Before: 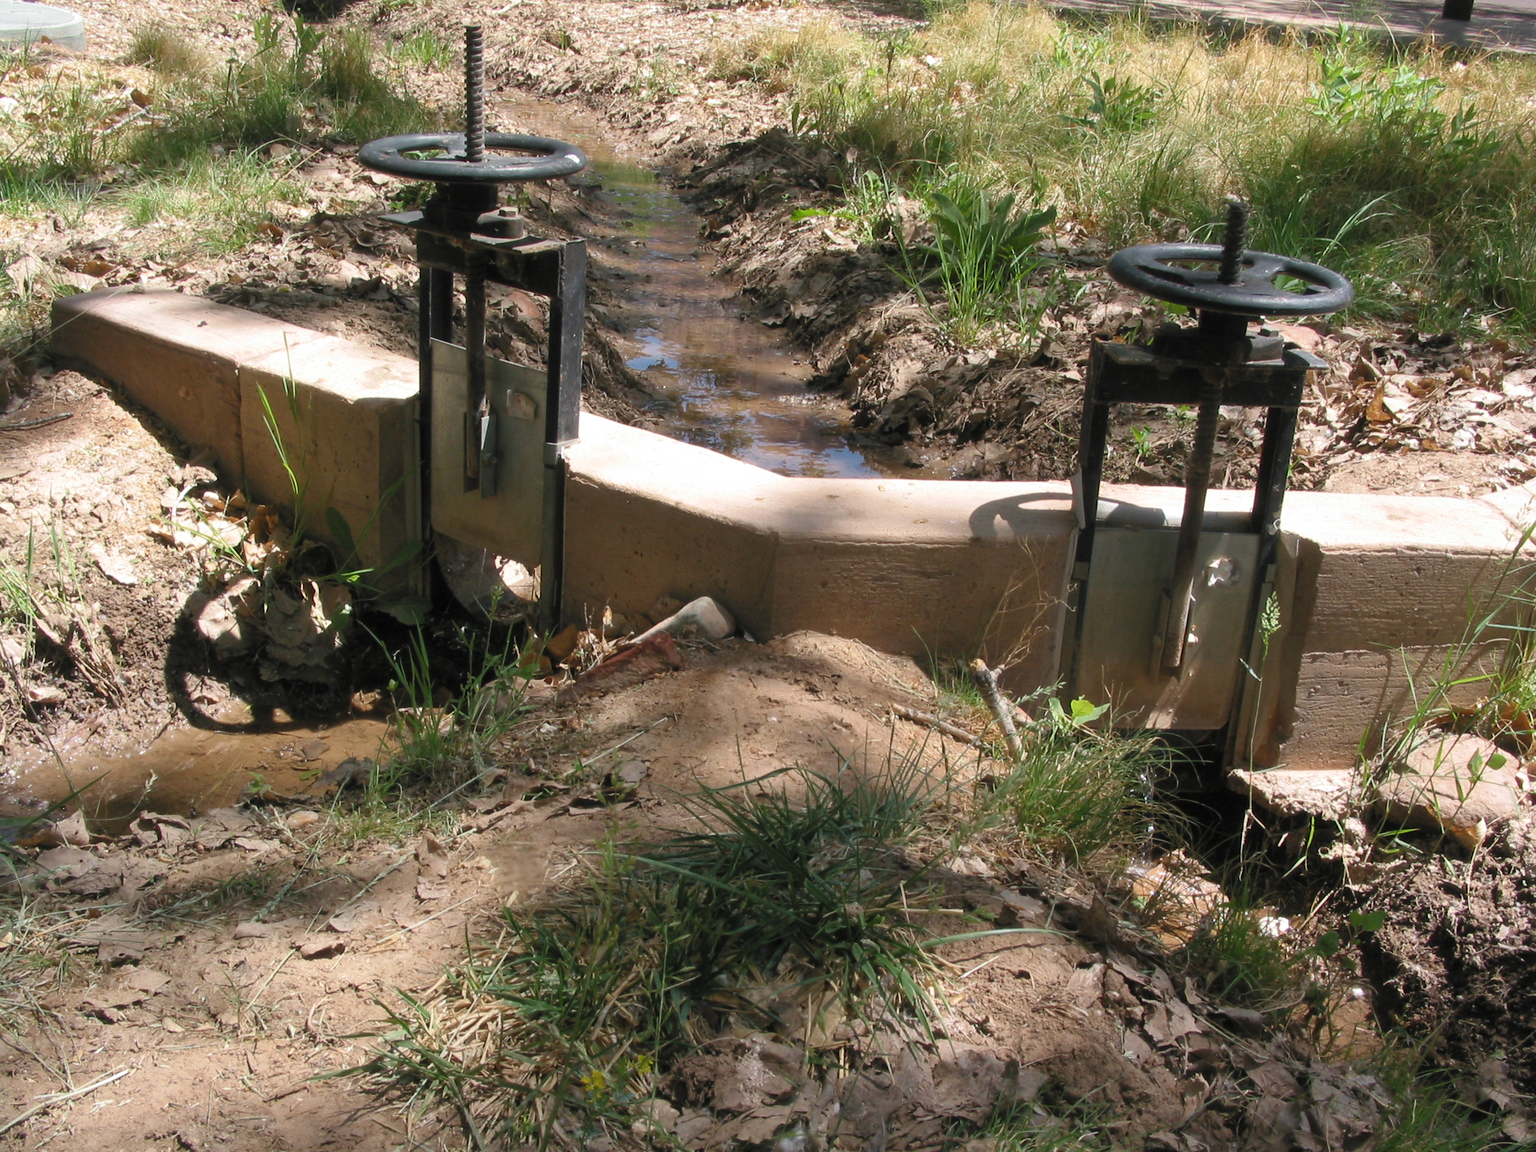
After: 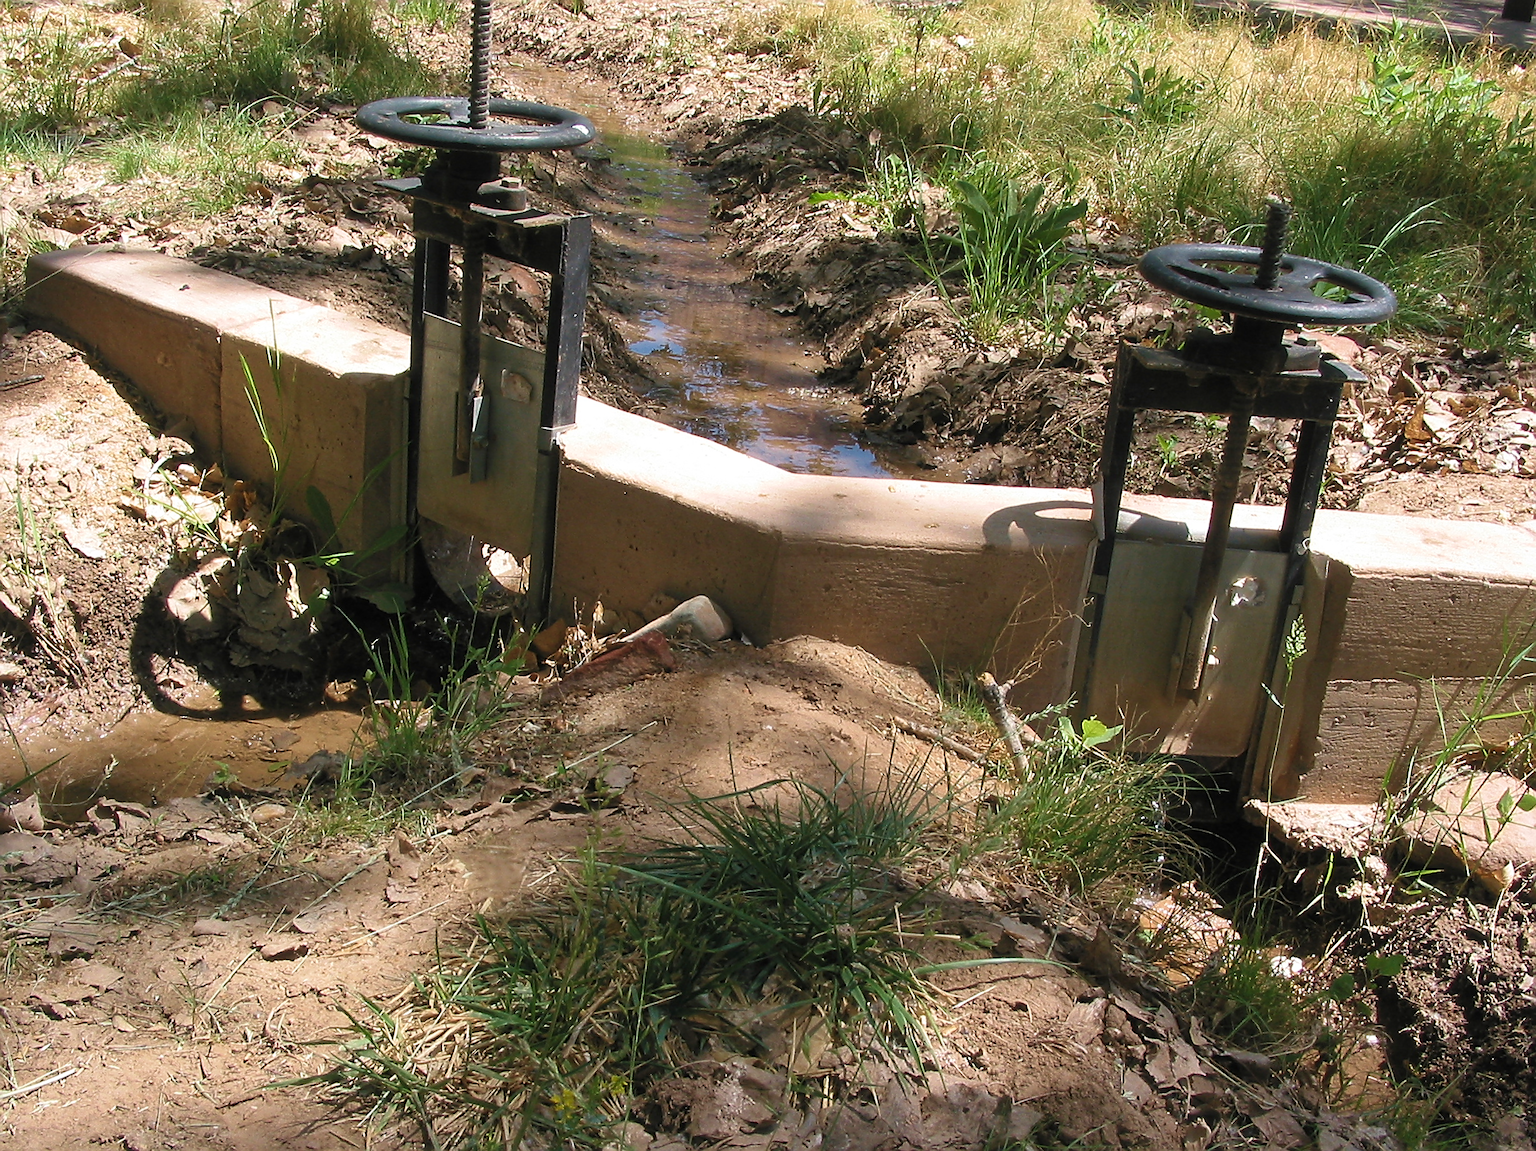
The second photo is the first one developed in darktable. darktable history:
velvia: on, module defaults
sharpen: radius 1.352, amount 1.261, threshold 0.7
crop and rotate: angle -2.3°
